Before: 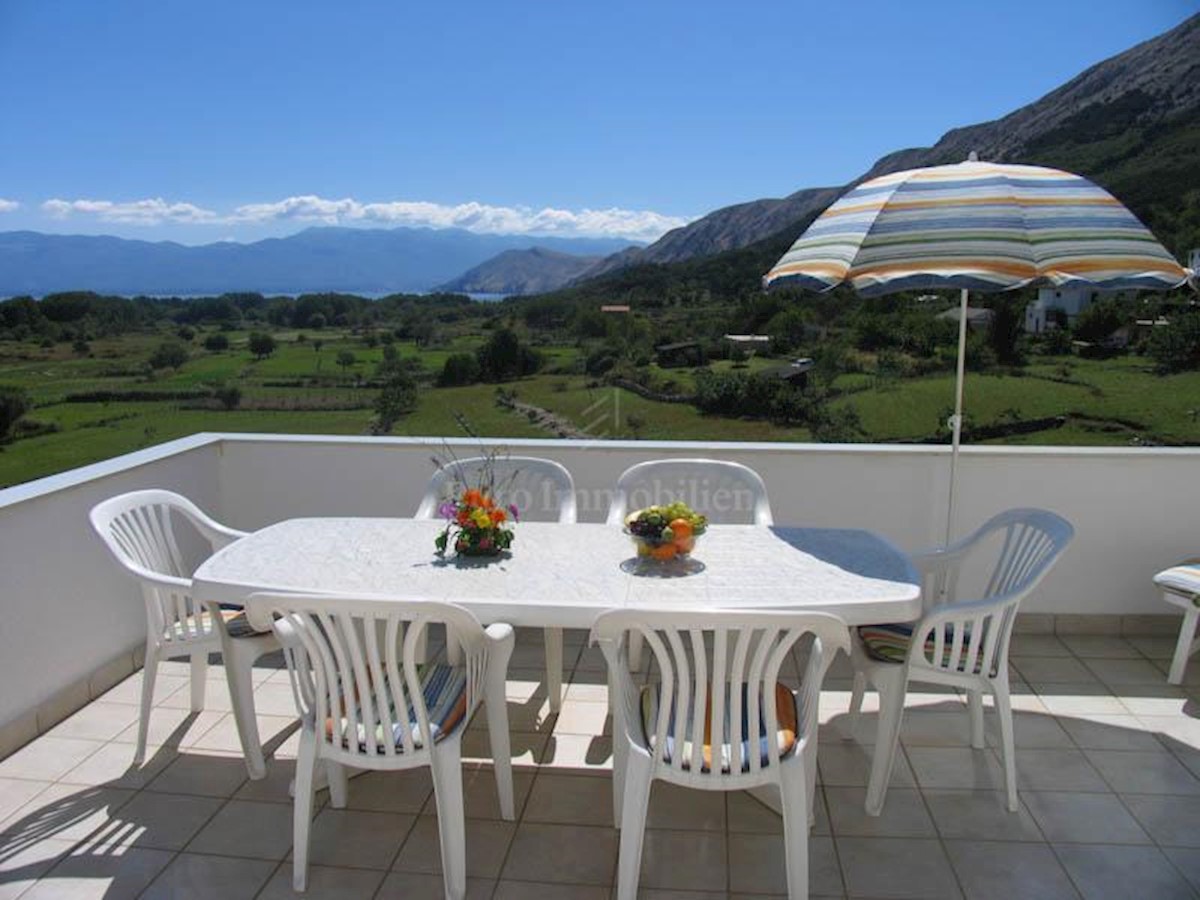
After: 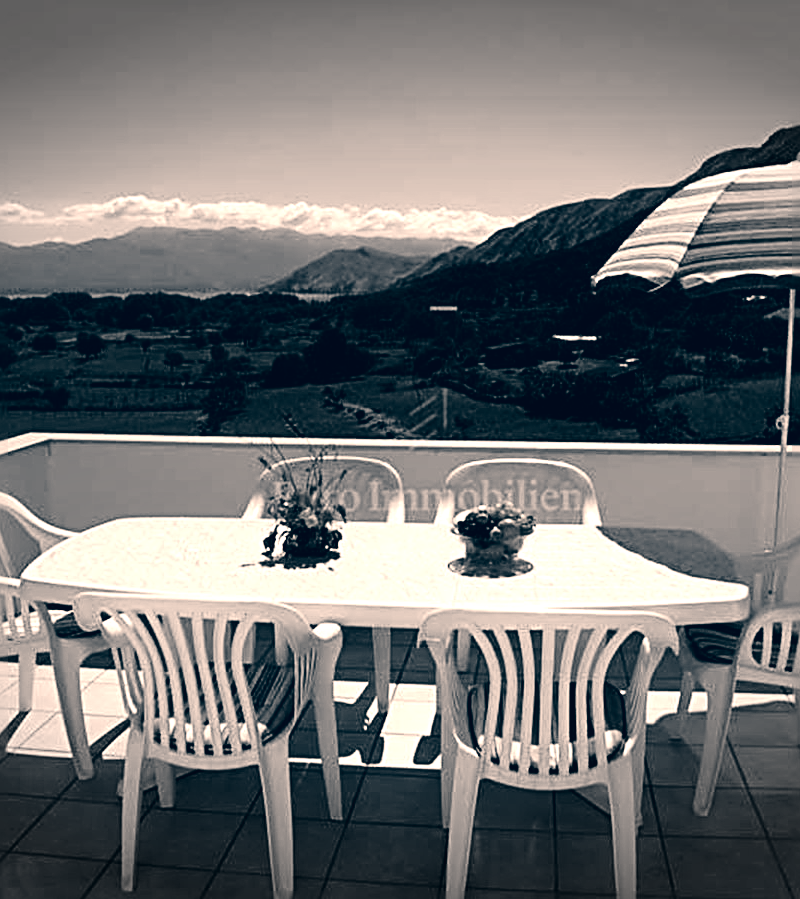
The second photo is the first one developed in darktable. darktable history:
contrast brightness saturation: contrast -0.036, brightness -0.588, saturation -0.986
sharpen: radius 3.016, amount 0.768
color correction: highlights a* 10.31, highlights b* 14.51, shadows a* -9.83, shadows b* -14.96
vignetting: fall-off start 99.15%, width/height ratio 1.303
crop and rotate: left 14.342%, right 18.952%
tone equalizer: -8 EV -0.394 EV, -7 EV -0.402 EV, -6 EV -0.335 EV, -5 EV -0.222 EV, -3 EV 0.241 EV, -2 EV 0.317 EV, -1 EV 0.371 EV, +0 EV 0.445 EV
color balance rgb: linear chroma grading › global chroma 15.213%, perceptual saturation grading › global saturation 19.549%, perceptual brilliance grading › highlights 8%, perceptual brilliance grading › mid-tones 3.098%, perceptual brilliance grading › shadows 2.491%
base curve: curves: ch0 [(0, 0) (0.032, 0.025) (0.121, 0.166) (0.206, 0.329) (0.605, 0.79) (1, 1)], preserve colors none
